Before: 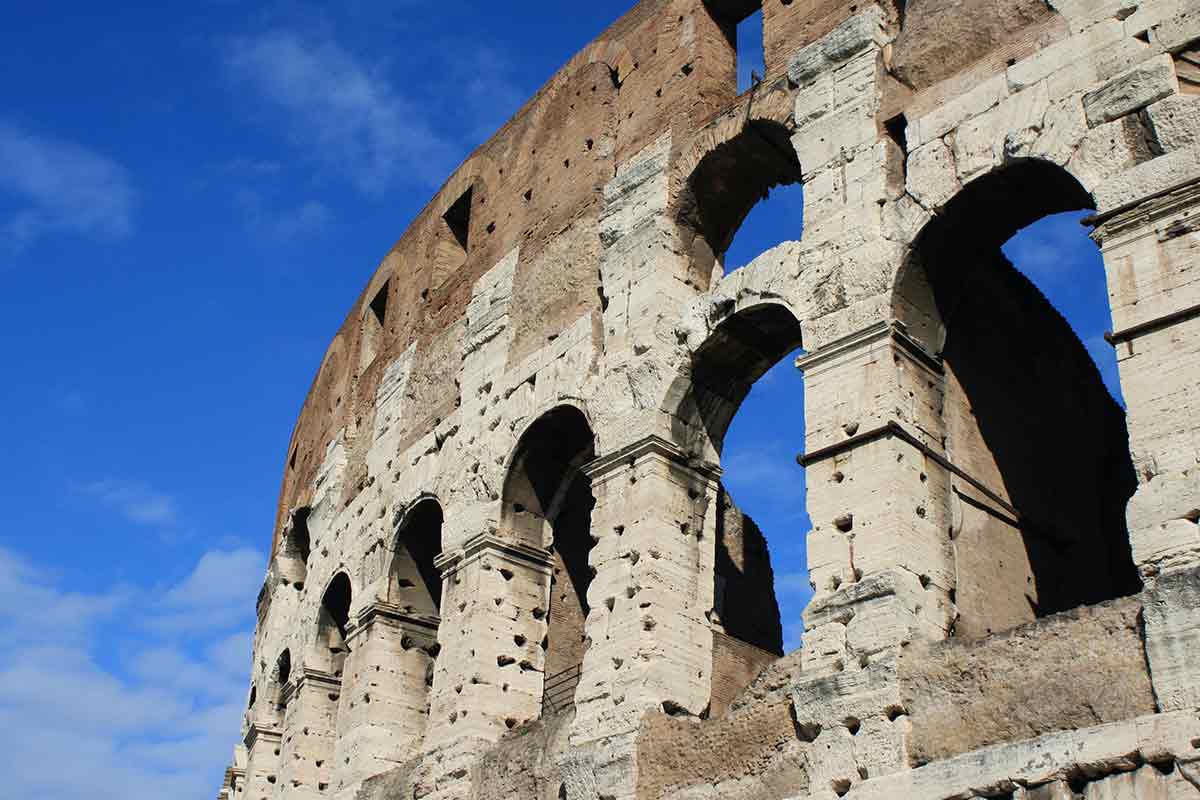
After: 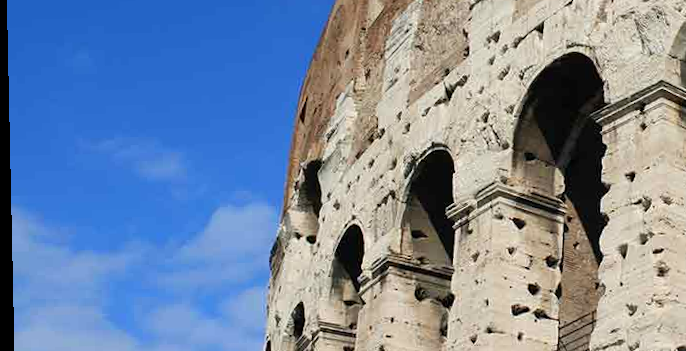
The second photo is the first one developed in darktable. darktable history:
rotate and perspective: rotation -1.24°, automatic cropping off
crop: top 44.483%, right 43.593%, bottom 12.892%
